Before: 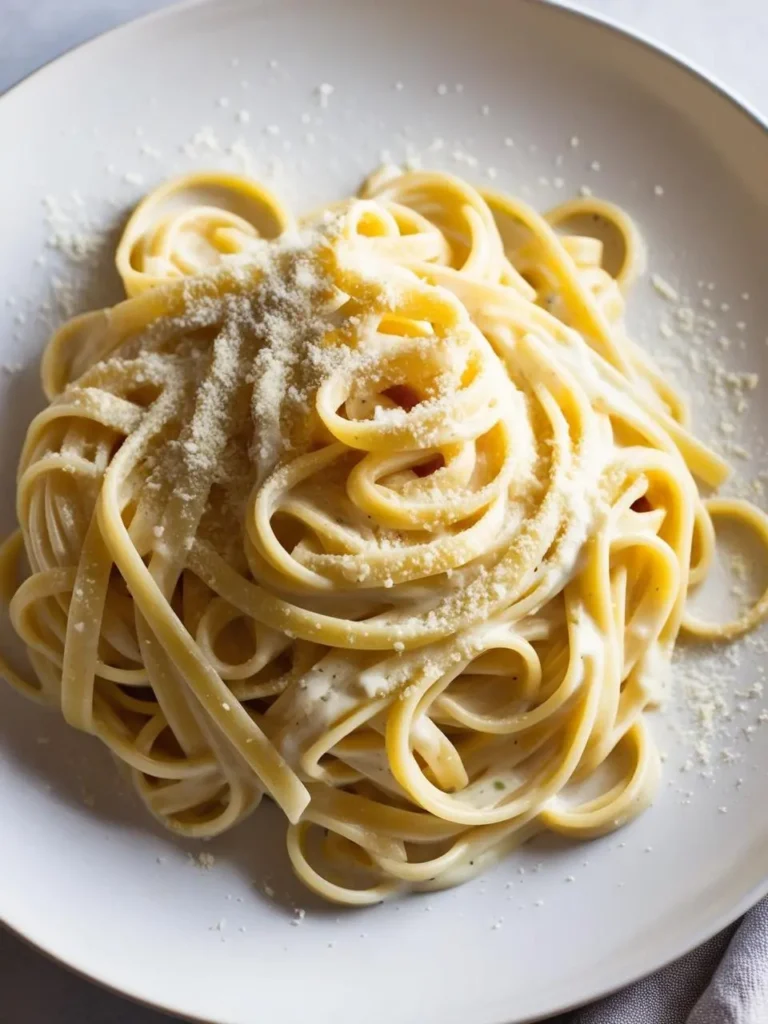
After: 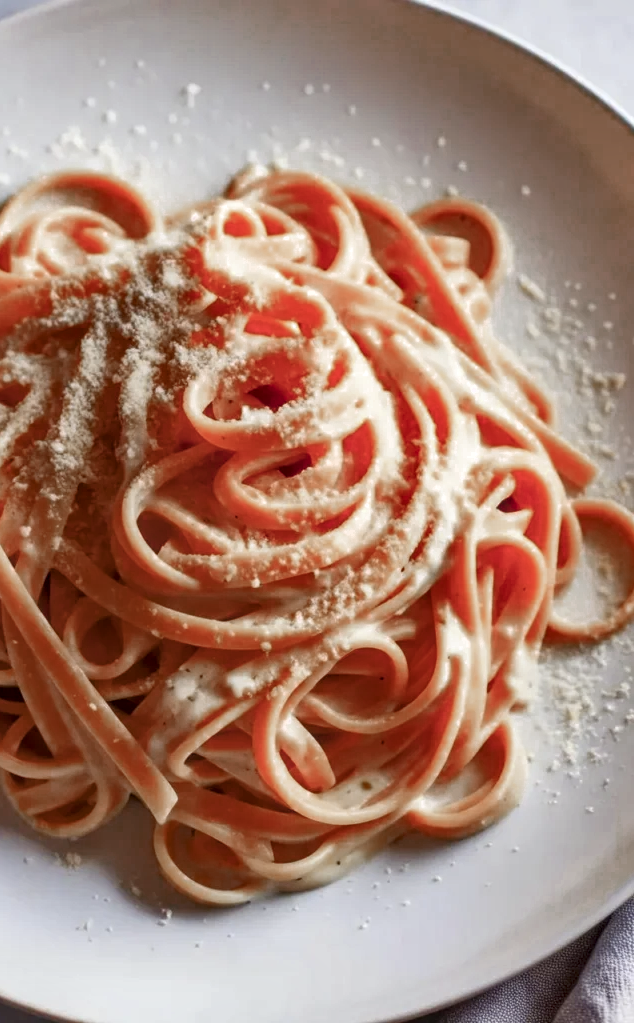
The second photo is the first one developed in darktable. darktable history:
exposure: exposure -0.046 EV, compensate exposure bias true, compensate highlight preservation false
local contrast: detail 130%
crop: left 17.417%, bottom 0.025%
color zones: curves: ch0 [(0.006, 0.385) (0.143, 0.563) (0.243, 0.321) (0.352, 0.464) (0.516, 0.456) (0.625, 0.5) (0.75, 0.5) (0.875, 0.5)]; ch1 [(0, 0.5) (0.134, 0.504) (0.246, 0.463) (0.421, 0.515) (0.5, 0.56) (0.625, 0.5) (0.75, 0.5) (0.875, 0.5)]; ch2 [(0, 0.5) (0.131, 0.426) (0.307, 0.289) (0.38, 0.188) (0.513, 0.216) (0.625, 0.548) (0.75, 0.468) (0.838, 0.396) (0.971, 0.311)]
shadows and highlights: white point adjustment 0.86, soften with gaussian
tone equalizer: on, module defaults
color balance rgb: power › chroma 0.325%, power › hue 22.32°, perceptual saturation grading › global saturation 15.67%, perceptual saturation grading › highlights -19.206%, perceptual saturation grading › shadows 19.133%
